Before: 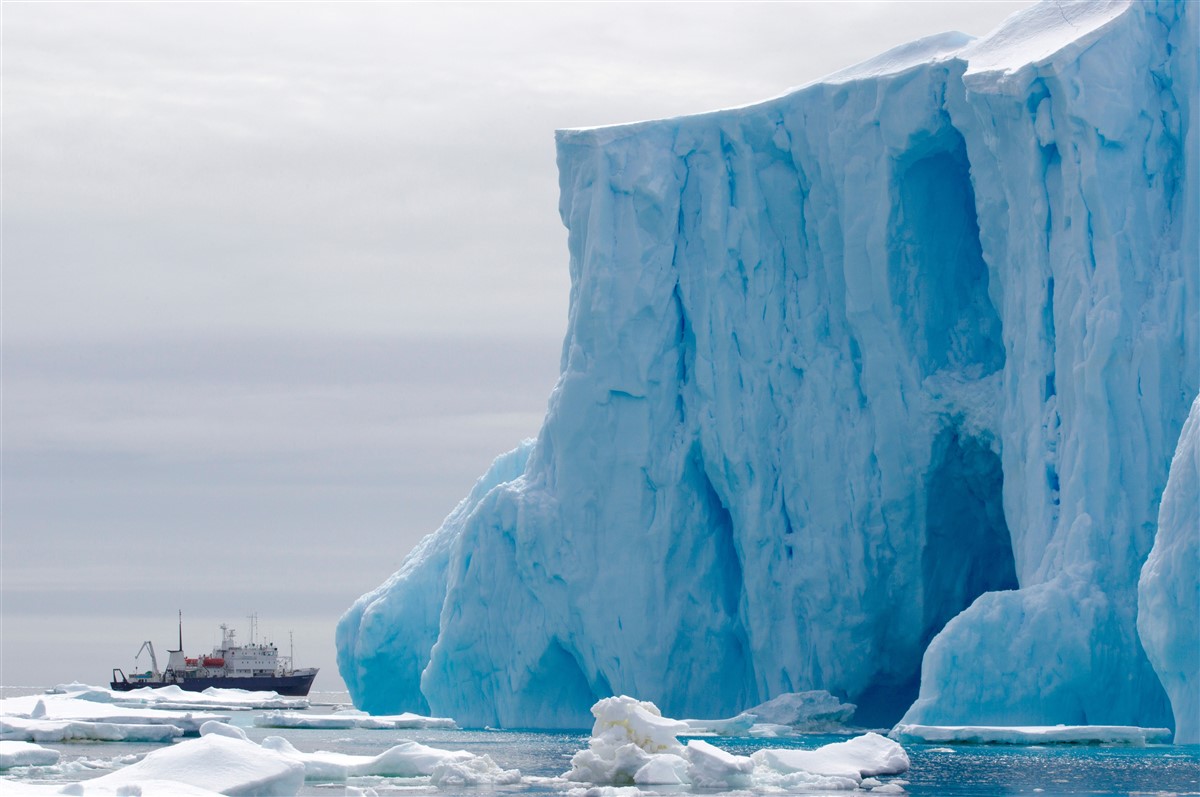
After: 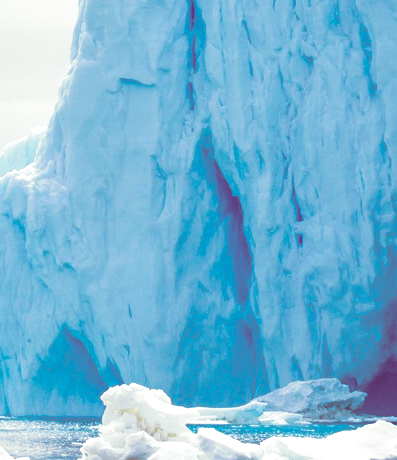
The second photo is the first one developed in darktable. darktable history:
crop: left 40.878%, top 39.176%, right 25.993%, bottom 3.081%
local contrast: on, module defaults
split-toning: on, module defaults
base curve: curves: ch0 [(0, 0) (0.036, 0.037) (0.121, 0.228) (0.46, 0.76) (0.859, 0.983) (1, 1)], preserve colors none
